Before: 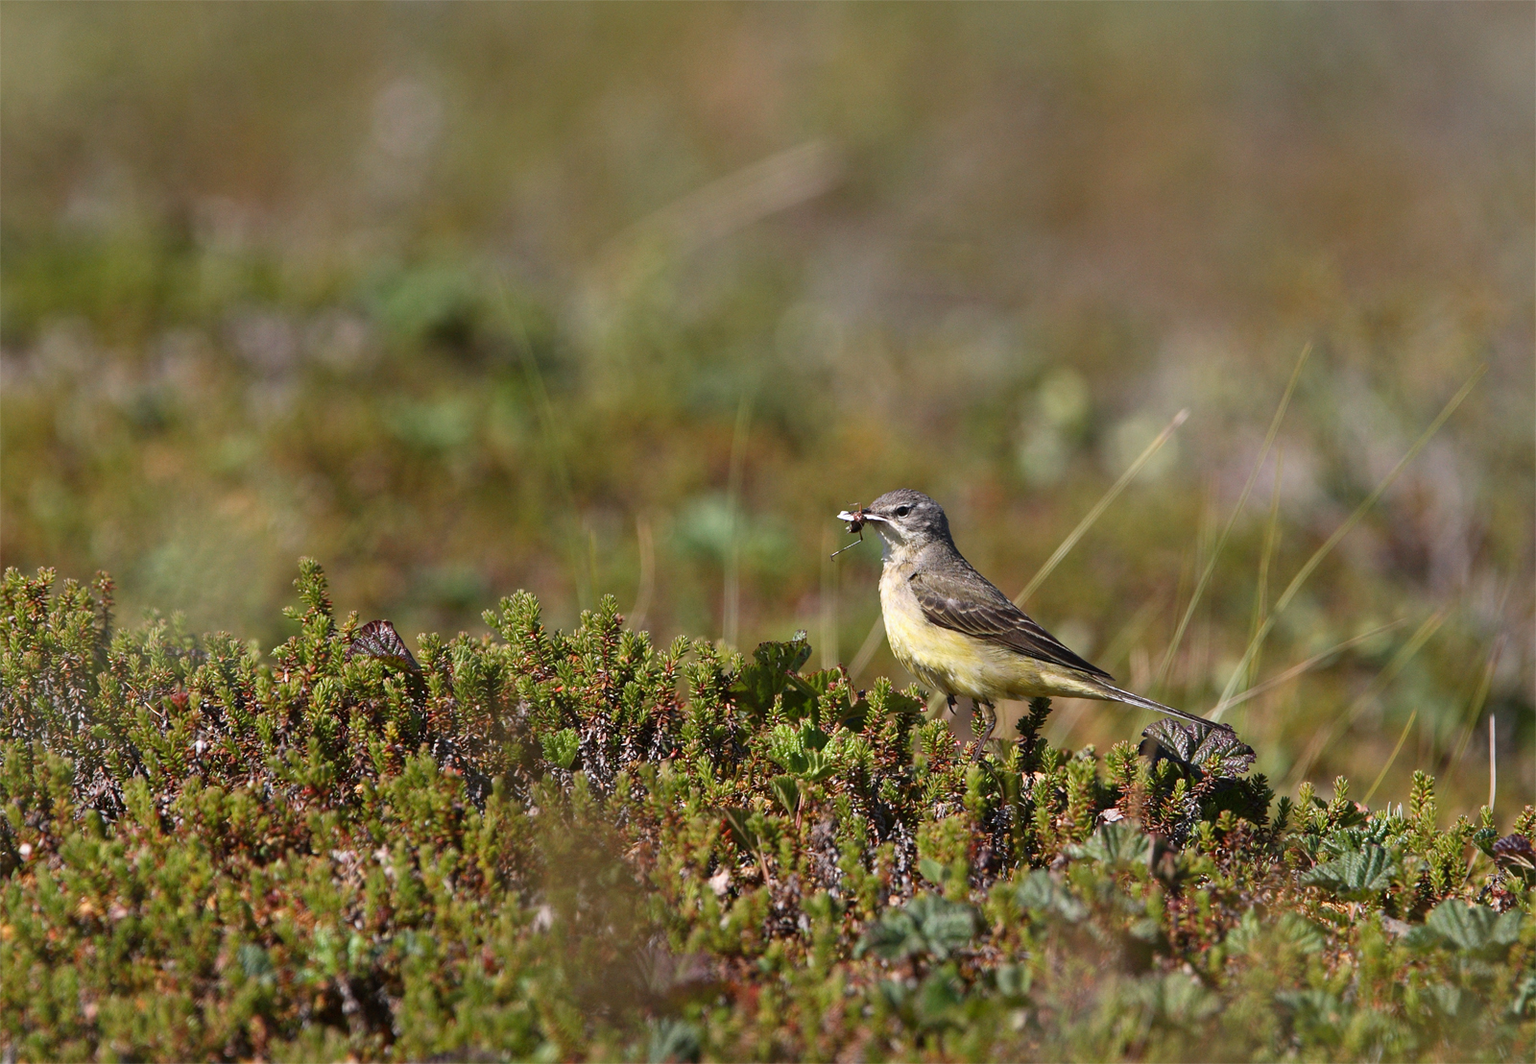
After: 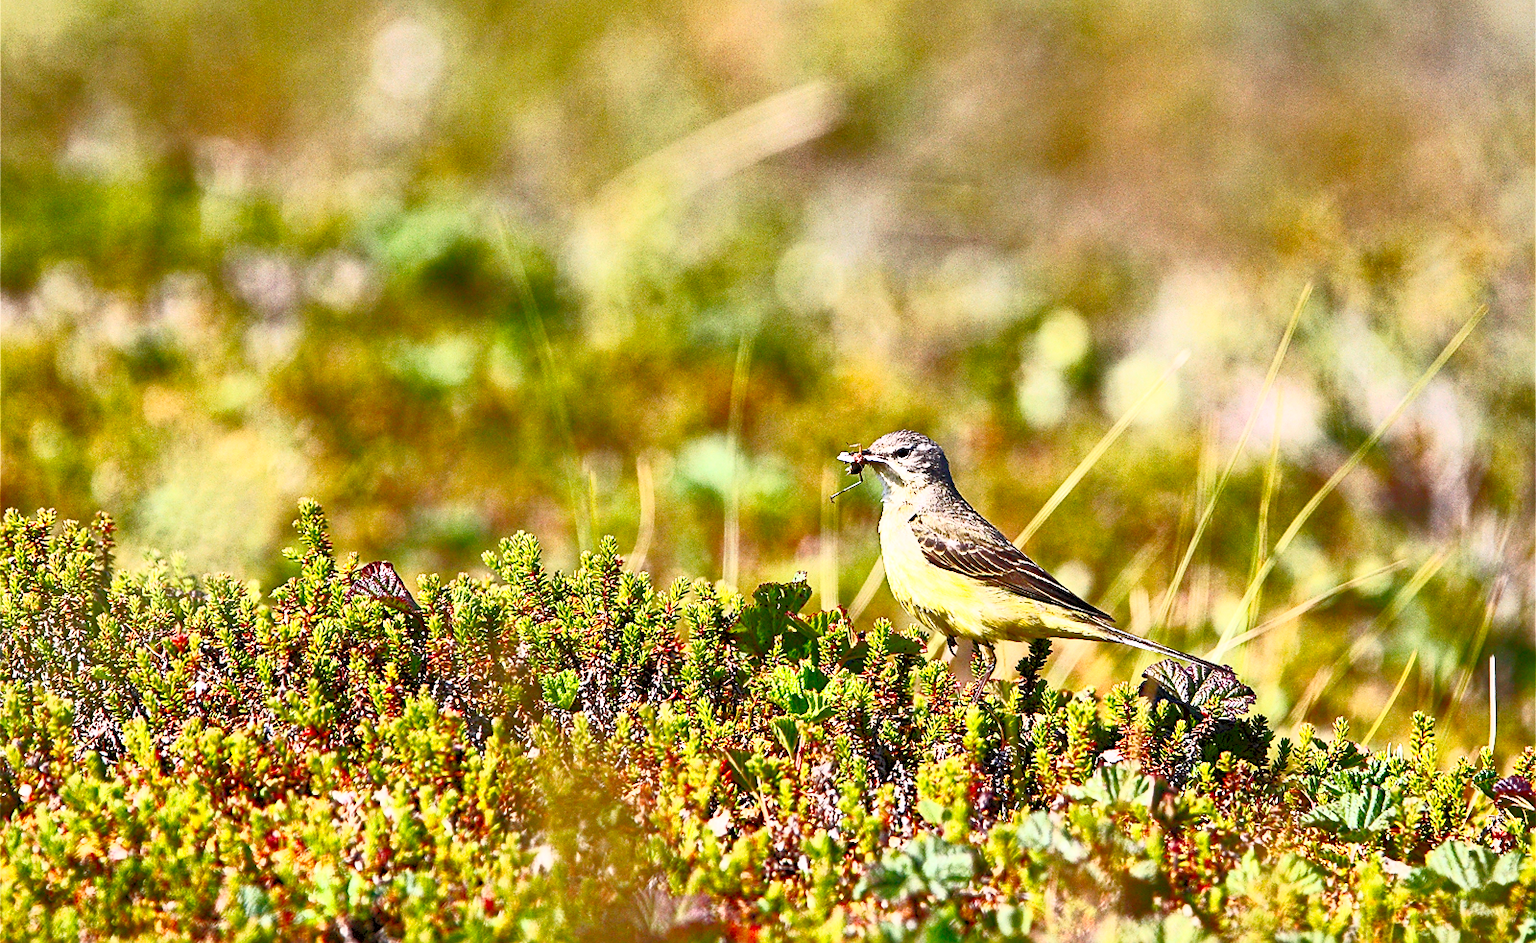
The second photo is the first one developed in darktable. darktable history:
sharpen: on, module defaults
tone curve: curves: ch0 [(0, 0) (0.003, 0.004) (0.011, 0.014) (0.025, 0.032) (0.044, 0.057) (0.069, 0.089) (0.1, 0.128) (0.136, 0.174) (0.177, 0.227) (0.224, 0.287) (0.277, 0.354) (0.335, 0.427) (0.399, 0.507) (0.468, 0.582) (0.543, 0.653) (0.623, 0.726) (0.709, 0.799) (0.801, 0.876) (0.898, 0.937) (1, 1)], preserve colors none
crop and rotate: top 5.609%, bottom 5.609%
exposure: black level correction 0.005, exposure 0.001 EV, compensate highlight preservation false
white balance: emerald 1
shadows and highlights: radius 108.52, shadows 23.73, highlights -59.32, low approximation 0.01, soften with gaussian
contrast brightness saturation: contrast 1, brightness 1, saturation 1
